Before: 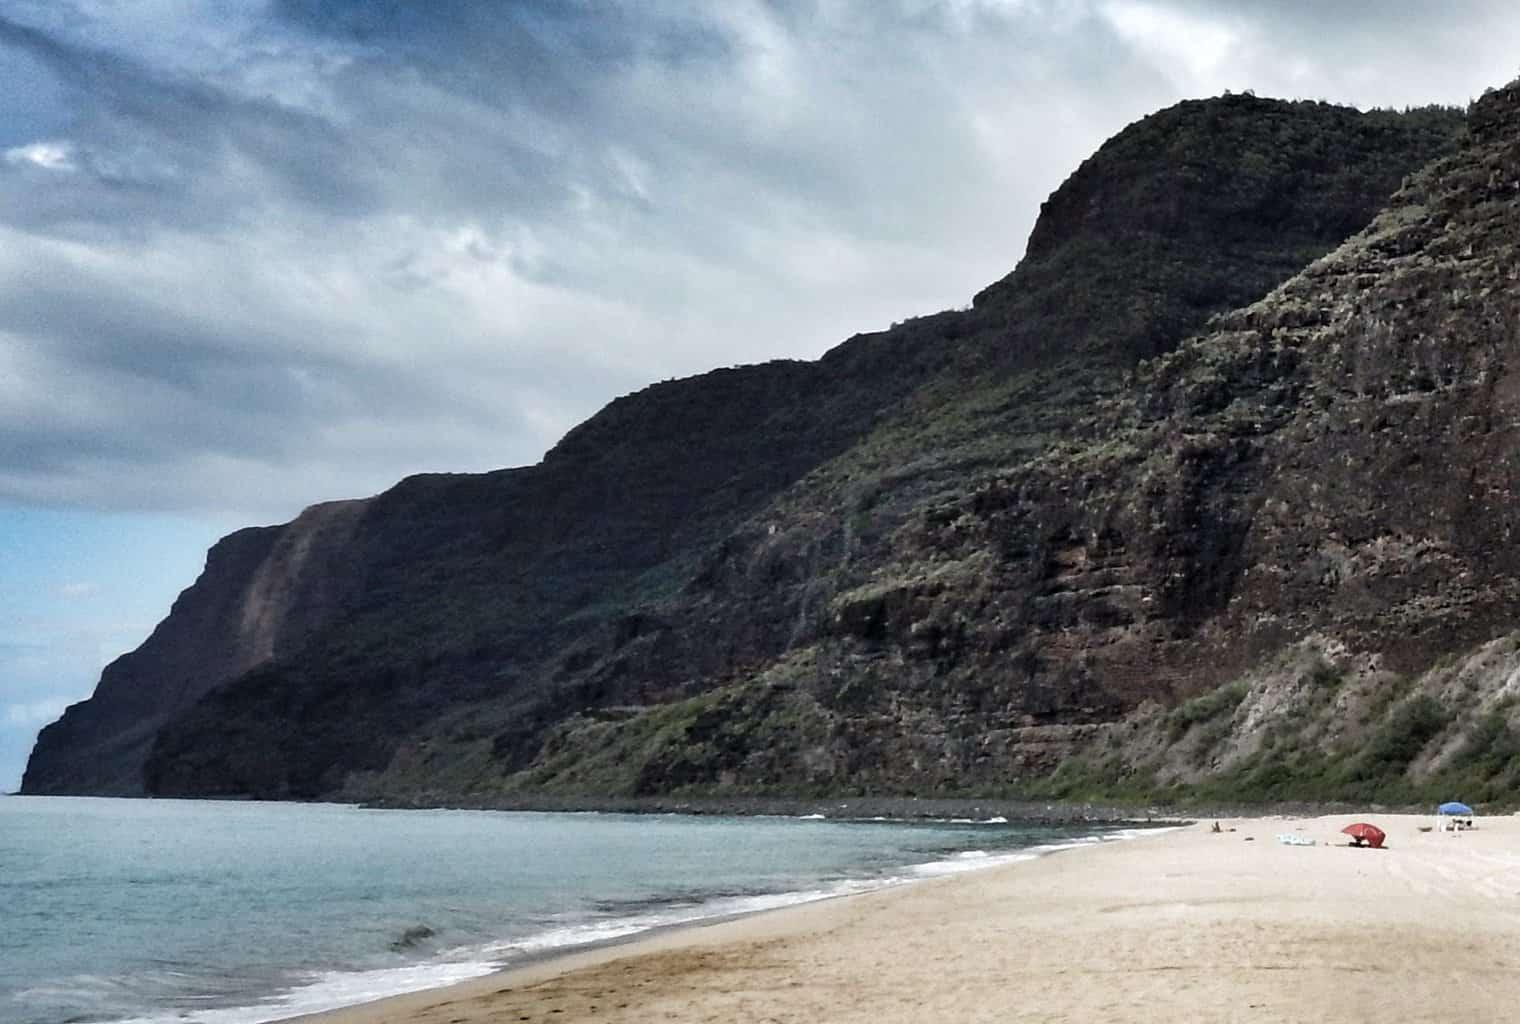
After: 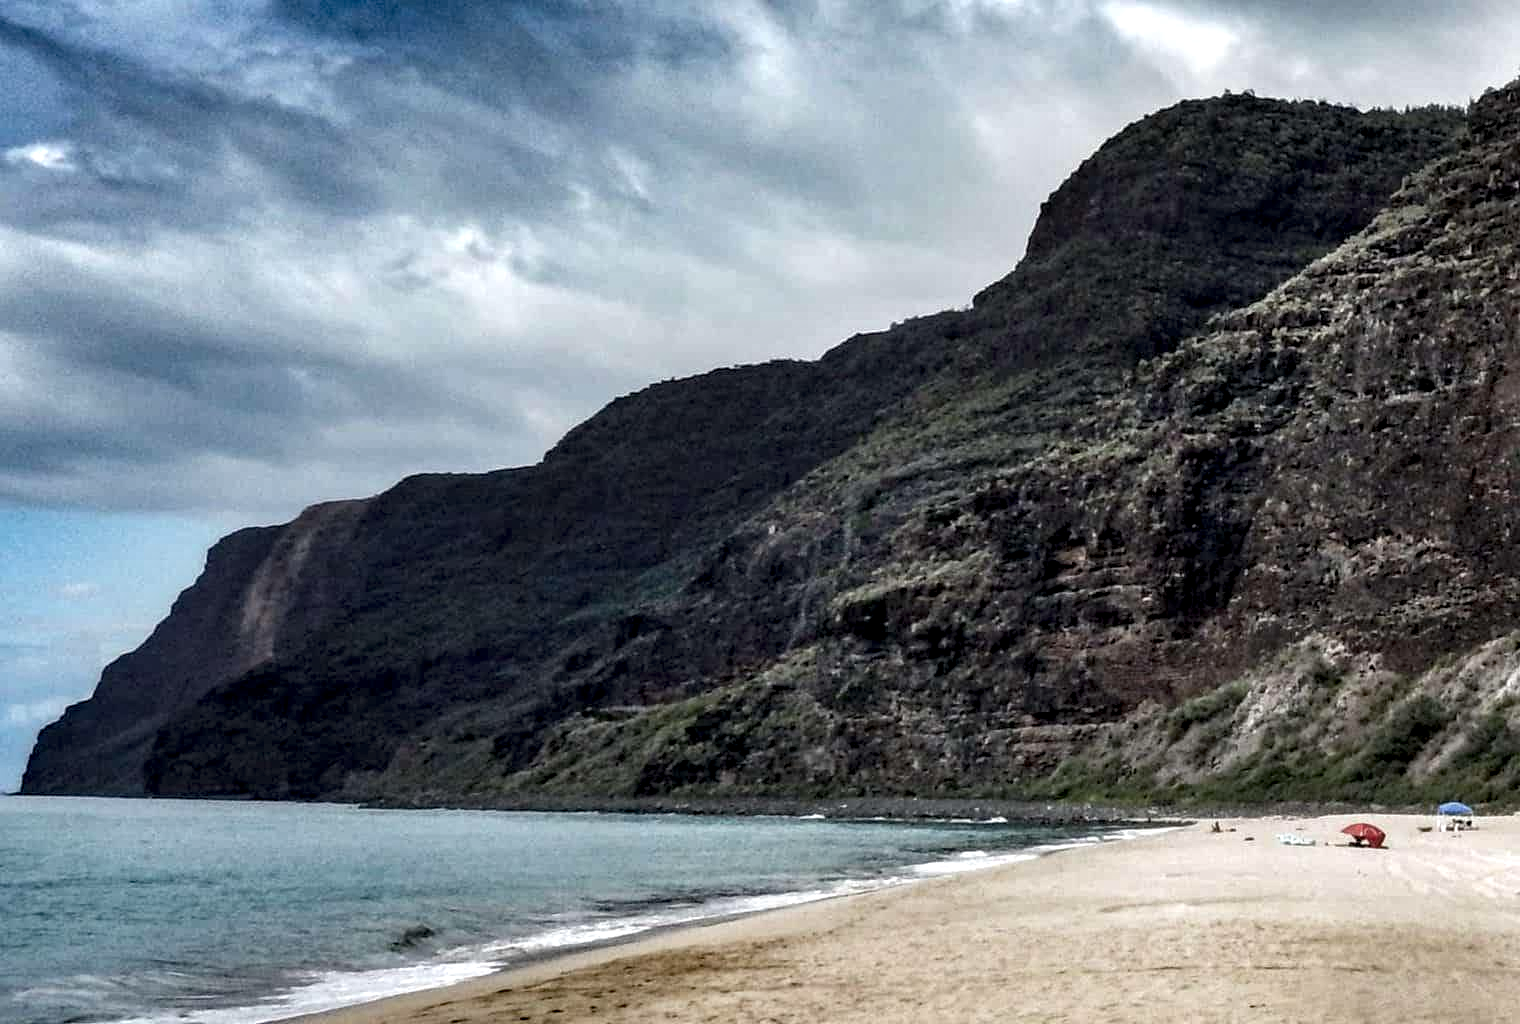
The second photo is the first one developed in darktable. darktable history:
haze removal: adaptive false
local contrast: detail 150%
